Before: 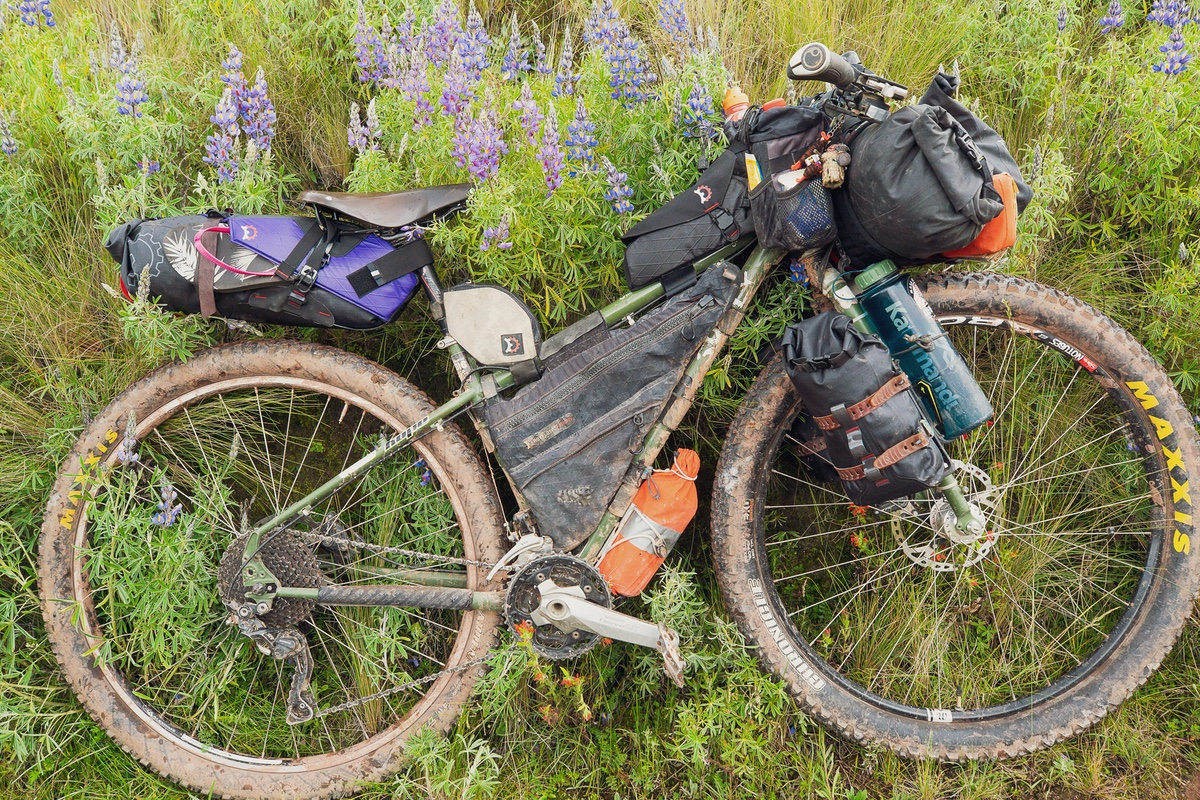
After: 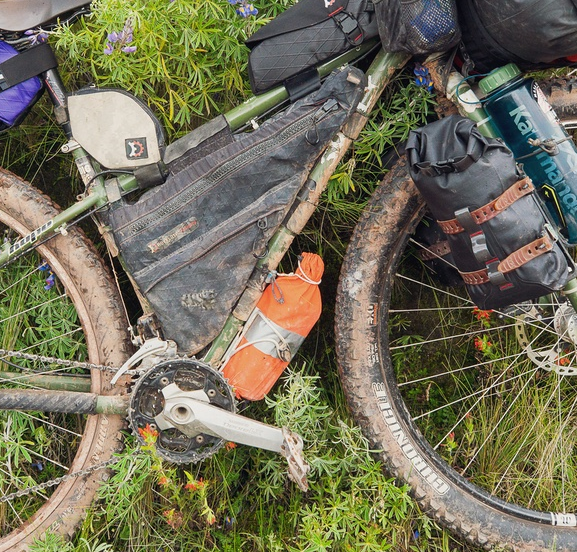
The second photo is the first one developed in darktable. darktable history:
crop: left 31.416%, top 24.564%, right 20.458%, bottom 6.345%
